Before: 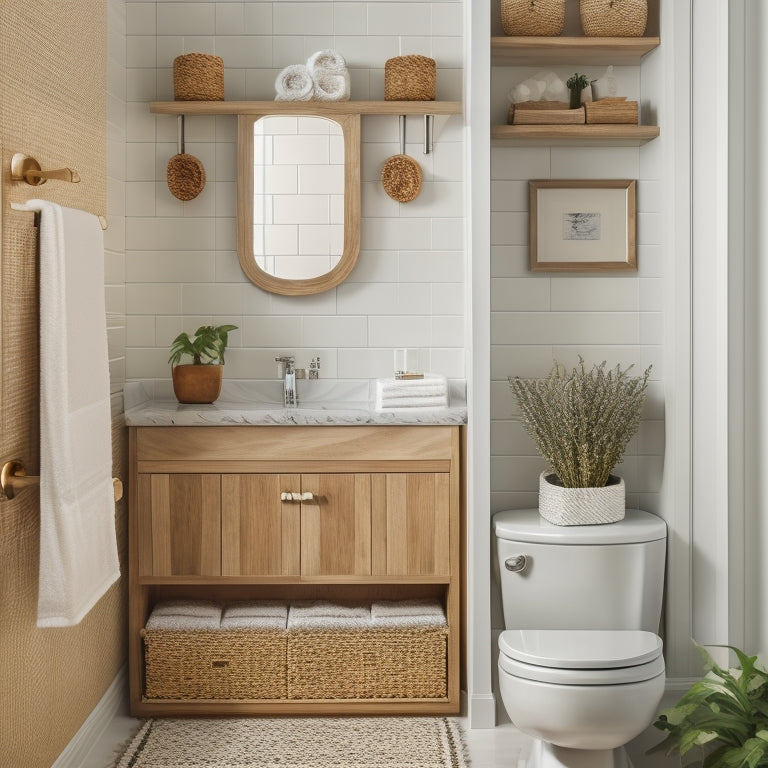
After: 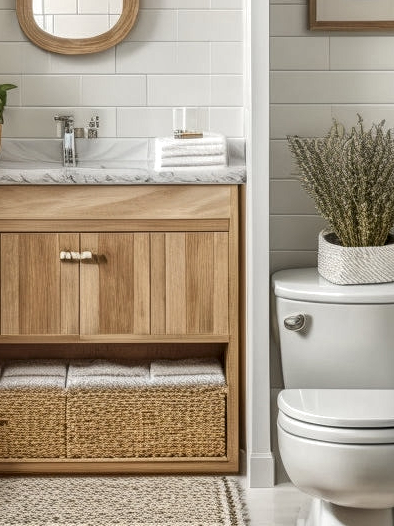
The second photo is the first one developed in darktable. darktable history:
crop and rotate: left 28.784%, top 31.49%, right 19.805%
local contrast: highlights 103%, shadows 97%, detail 199%, midtone range 0.2
